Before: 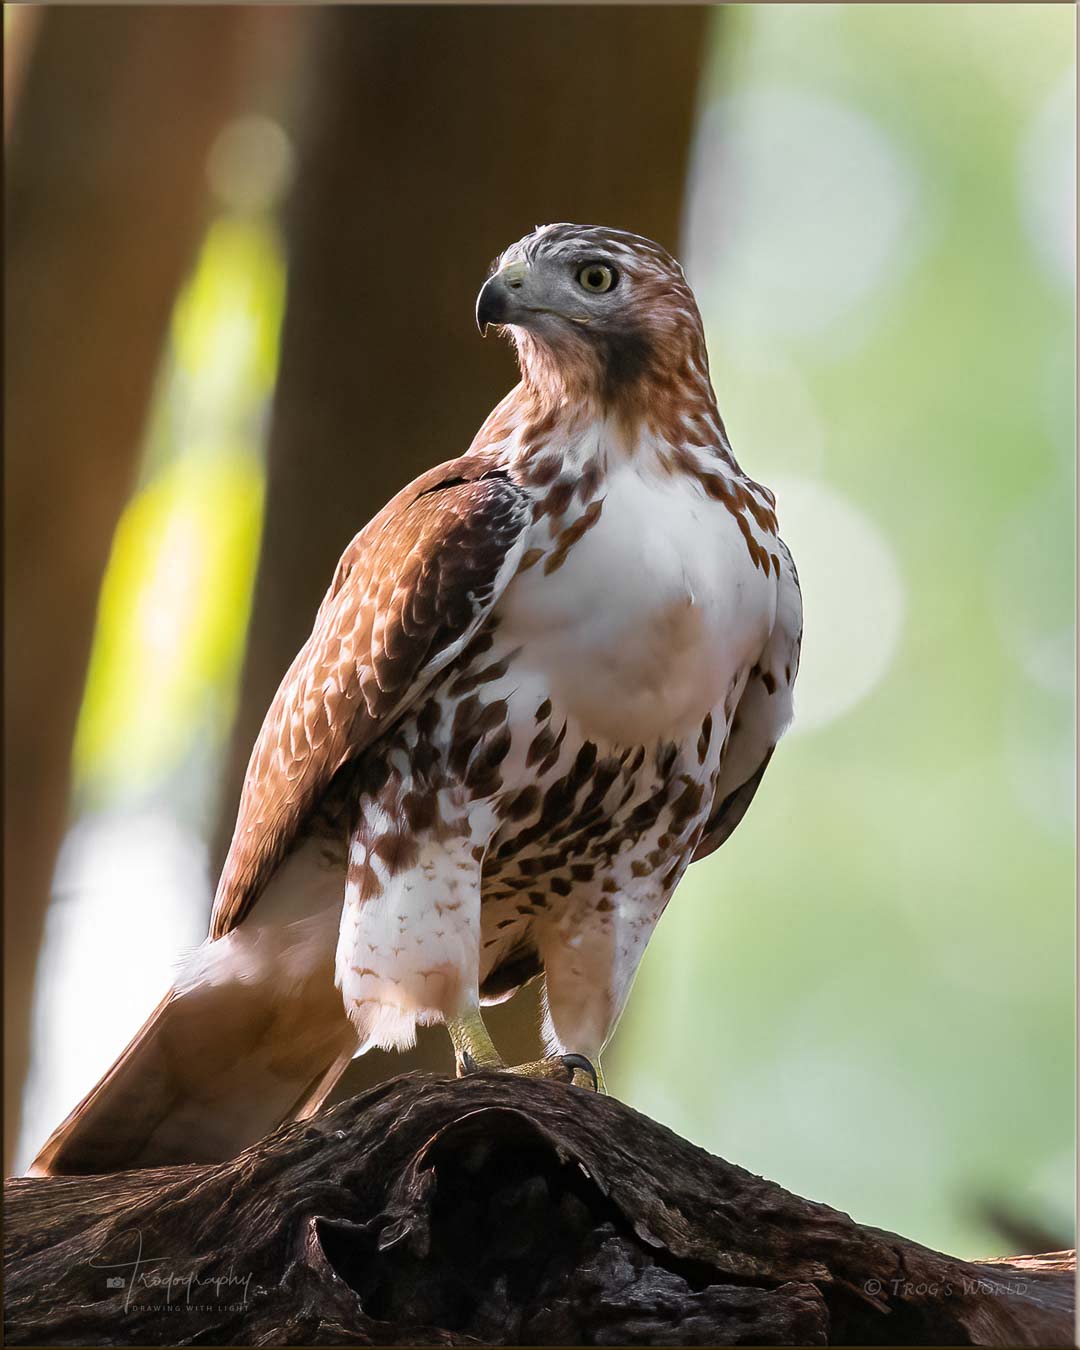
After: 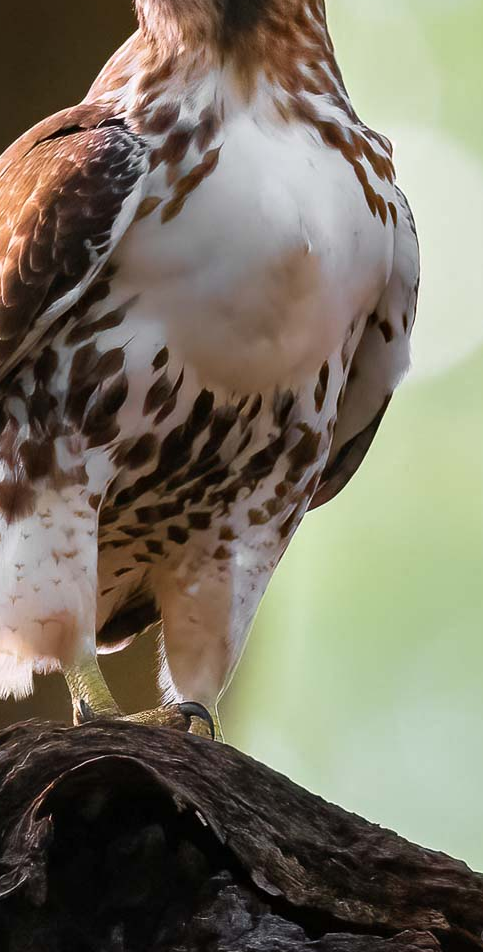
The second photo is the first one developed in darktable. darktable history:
crop: left 35.468%, top 26.079%, right 19.808%, bottom 3.387%
